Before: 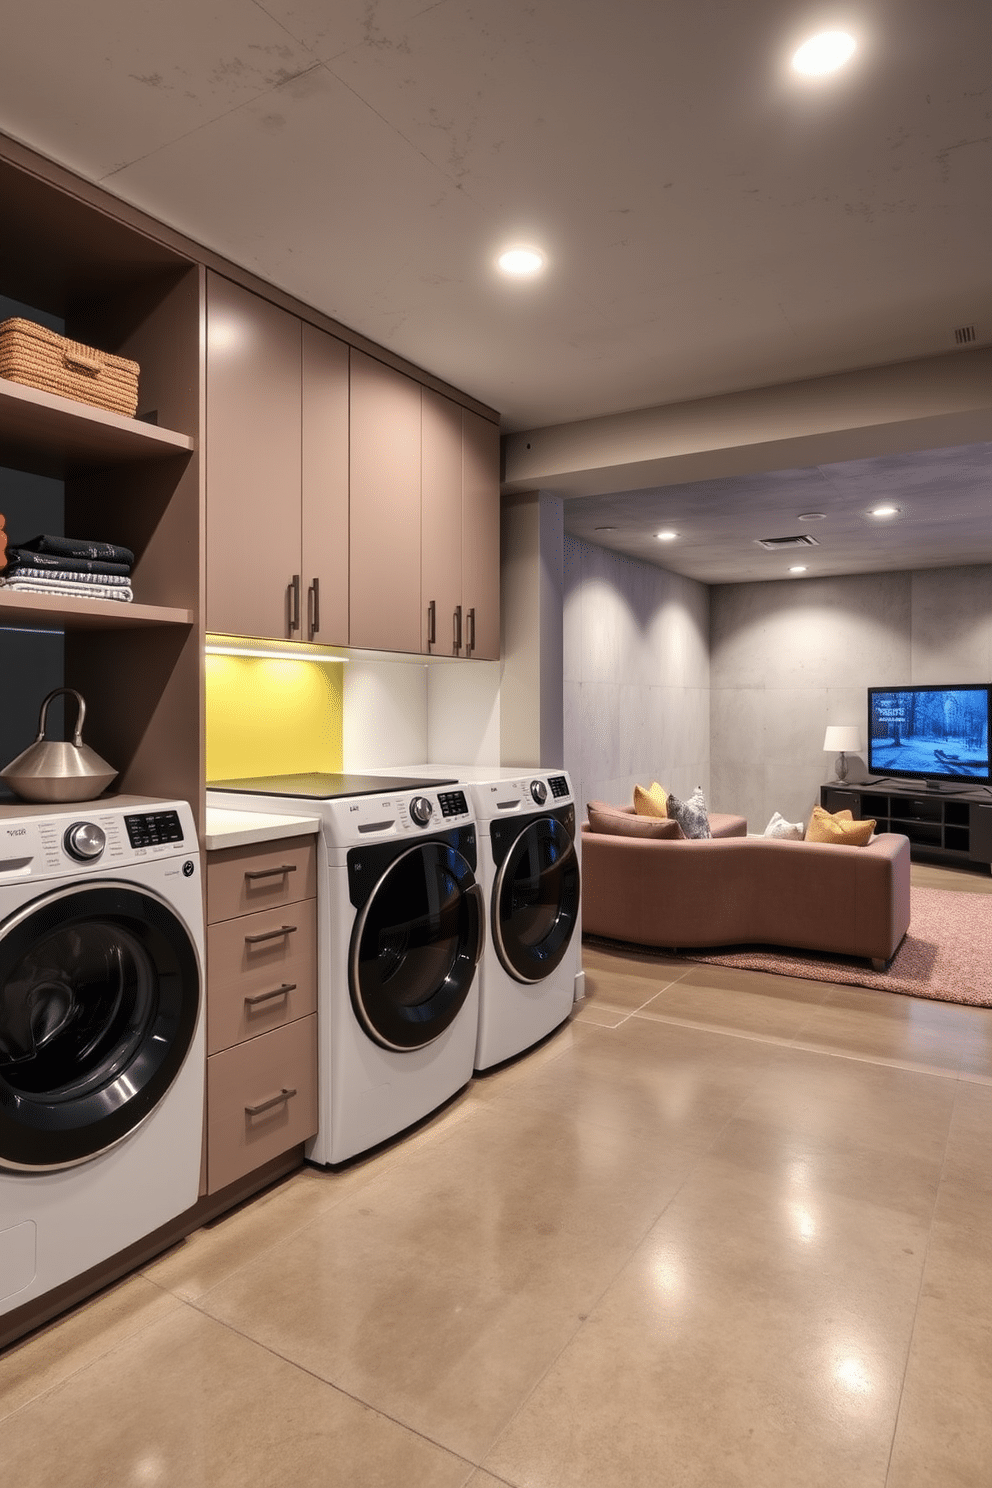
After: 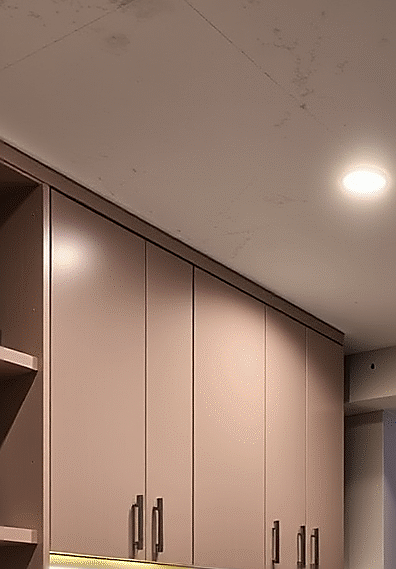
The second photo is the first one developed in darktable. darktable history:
sharpen: radius 1.352, amount 1.263, threshold 0.617
crop: left 15.745%, top 5.442%, right 44.273%, bottom 56.286%
